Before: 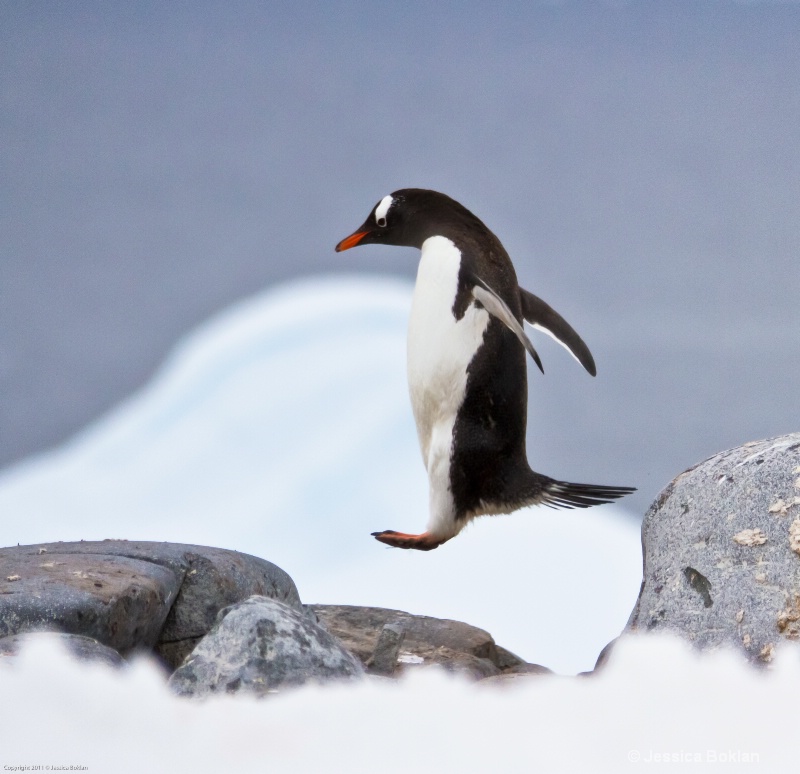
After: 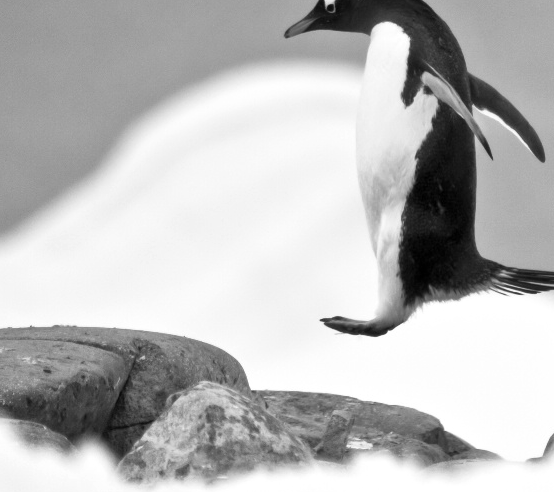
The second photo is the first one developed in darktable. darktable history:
exposure: exposure 0.2 EV, compensate highlight preservation false
monochrome: on, module defaults
crop: left 6.488%, top 27.668%, right 24.183%, bottom 8.656%
